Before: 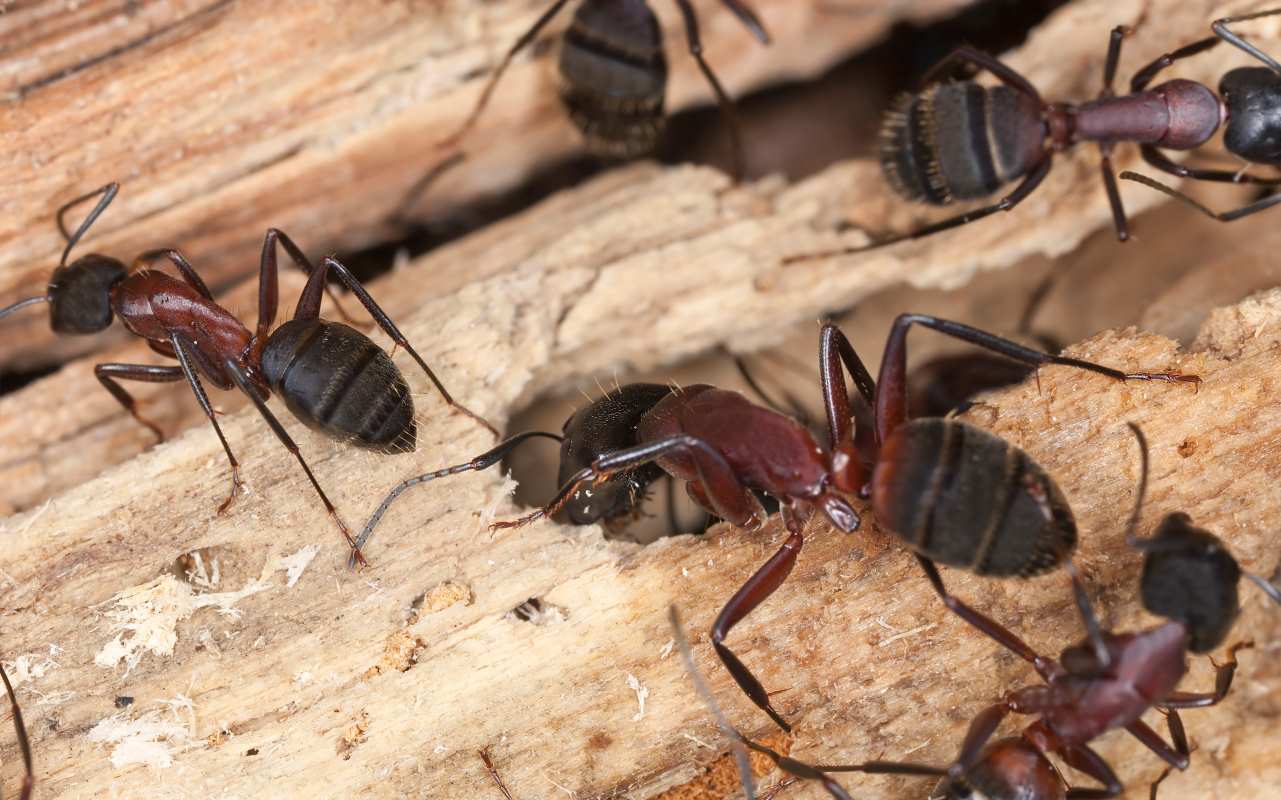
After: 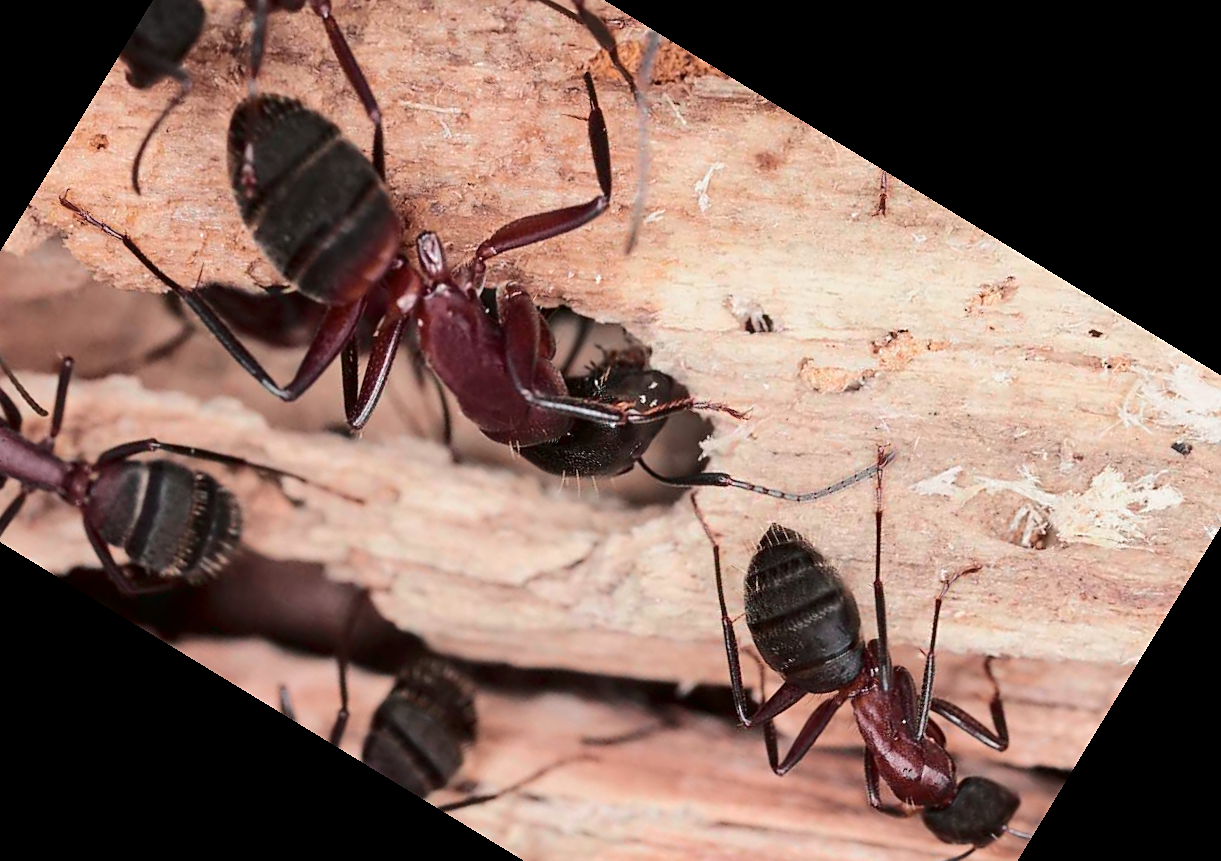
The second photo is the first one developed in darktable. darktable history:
rotate and perspective: rotation -1.68°, lens shift (vertical) -0.146, crop left 0.049, crop right 0.912, crop top 0.032, crop bottom 0.96
crop and rotate: angle 148.68°, left 9.111%, top 15.603%, right 4.588%, bottom 17.041%
tone curve: curves: ch0 [(0, 0) (0.058, 0.022) (0.265, 0.208) (0.41, 0.417) (0.485, 0.524) (0.638, 0.673) (0.845, 0.828) (0.994, 0.964)]; ch1 [(0, 0) (0.136, 0.146) (0.317, 0.34) (0.382, 0.408) (0.469, 0.482) (0.498, 0.497) (0.557, 0.573) (0.644, 0.643) (0.725, 0.765) (1, 1)]; ch2 [(0, 0) (0.352, 0.403) (0.45, 0.469) (0.502, 0.504) (0.54, 0.524) (0.592, 0.566) (0.638, 0.599) (1, 1)], color space Lab, independent channels, preserve colors none
sharpen: radius 1.864, amount 0.398, threshold 1.271
base curve: curves: ch0 [(0, 0) (0.472, 0.508) (1, 1)]
